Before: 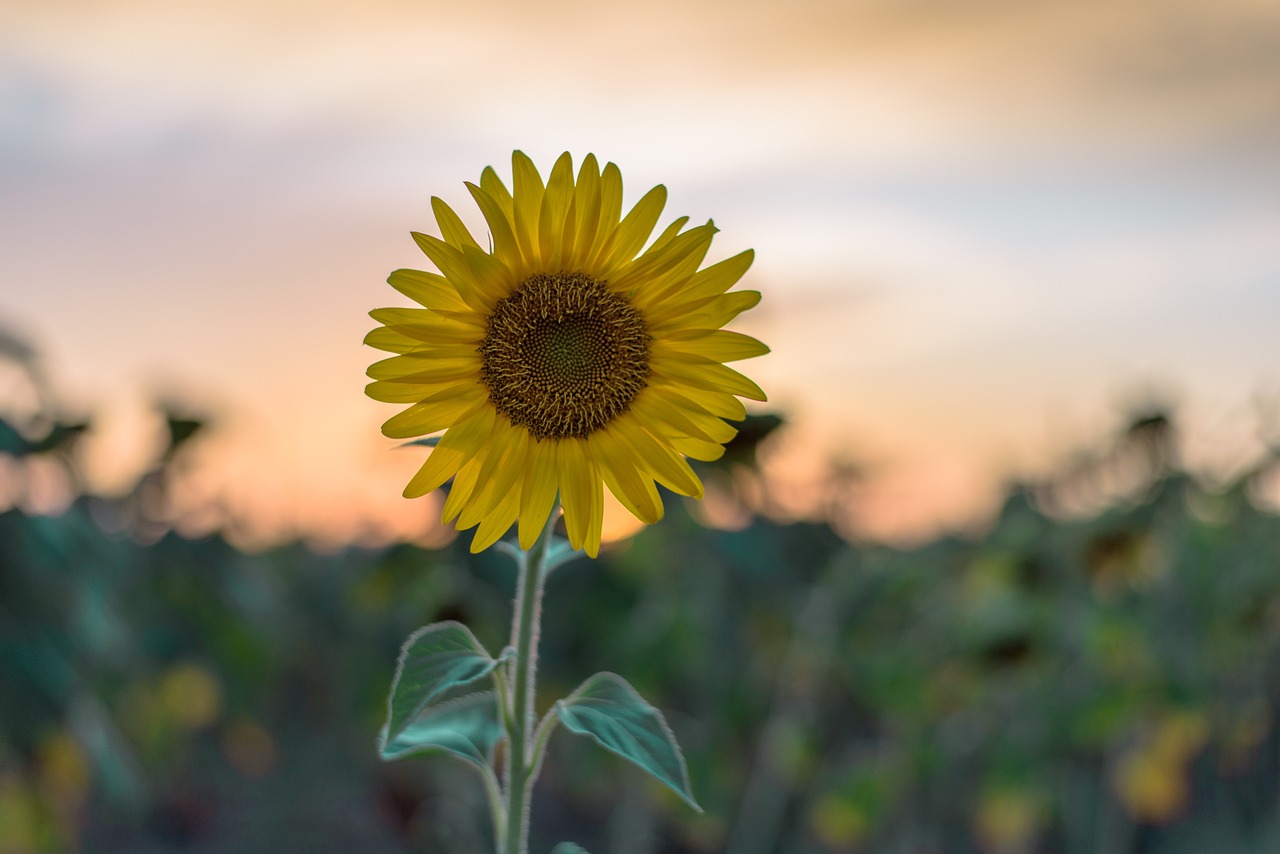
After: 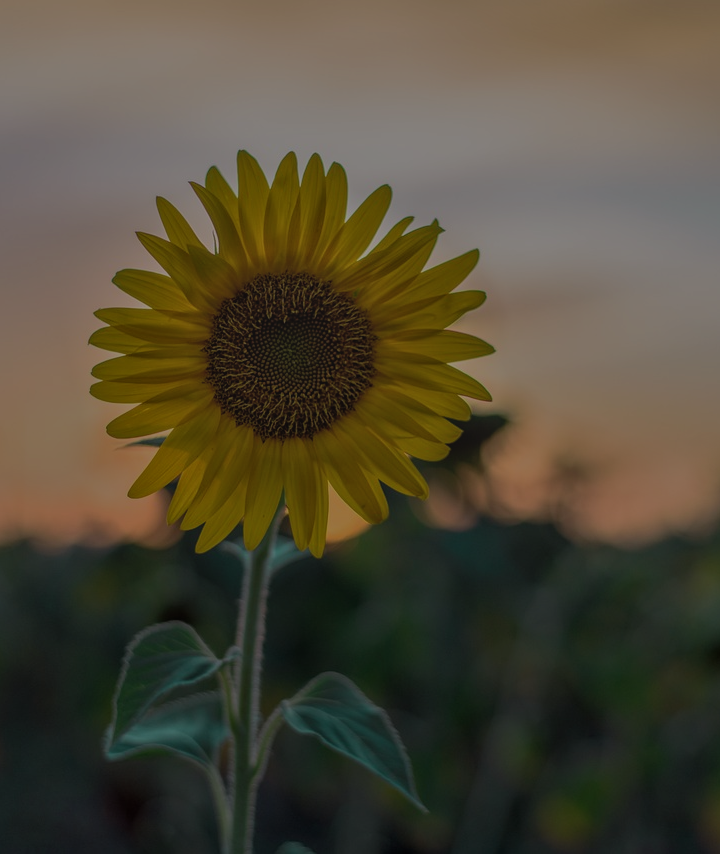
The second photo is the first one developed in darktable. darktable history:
tone equalizer: -8 EV -2 EV, -7 EV -2 EV, -6 EV -2 EV, -5 EV -2 EV, -4 EV -2 EV, -3 EV -2 EV, -2 EV -2 EV, -1 EV -1.63 EV, +0 EV -2 EV
local contrast: highlights 73%, shadows 15%, midtone range 0.197
crop: left 21.496%, right 22.254%
exposure: black level correction 0.001, compensate highlight preservation false
